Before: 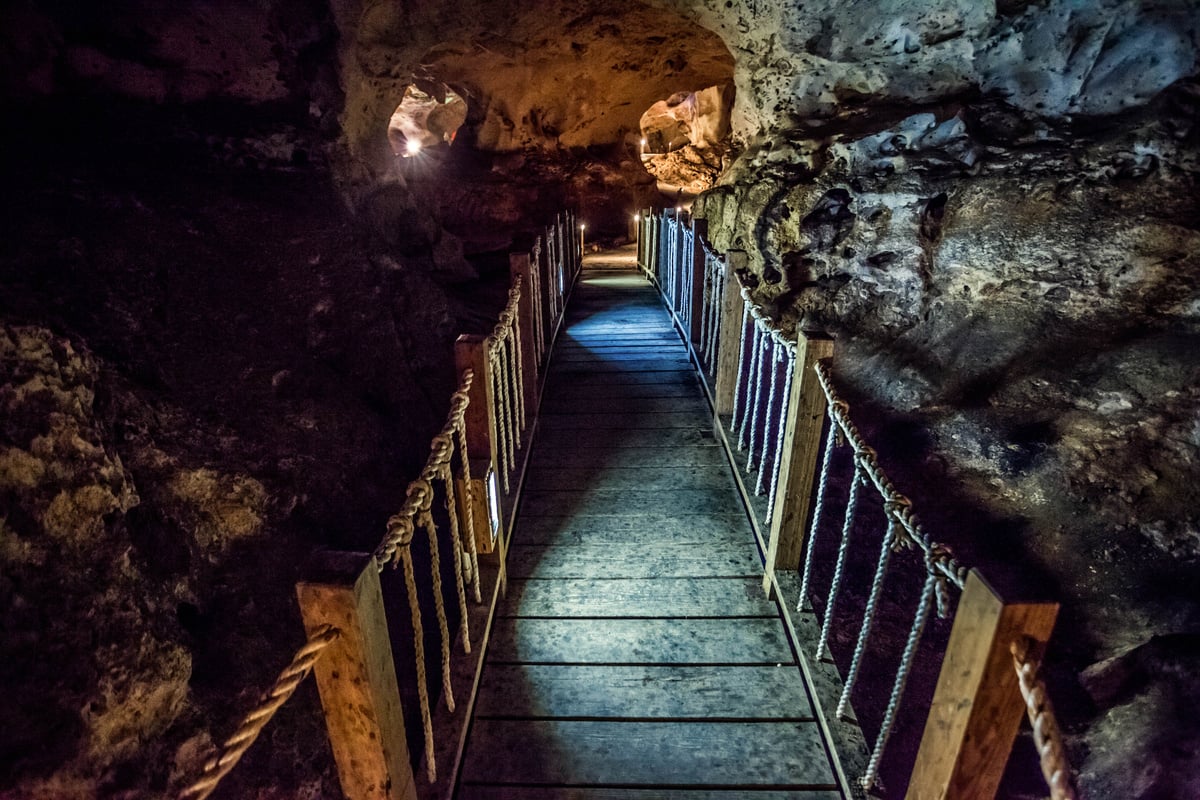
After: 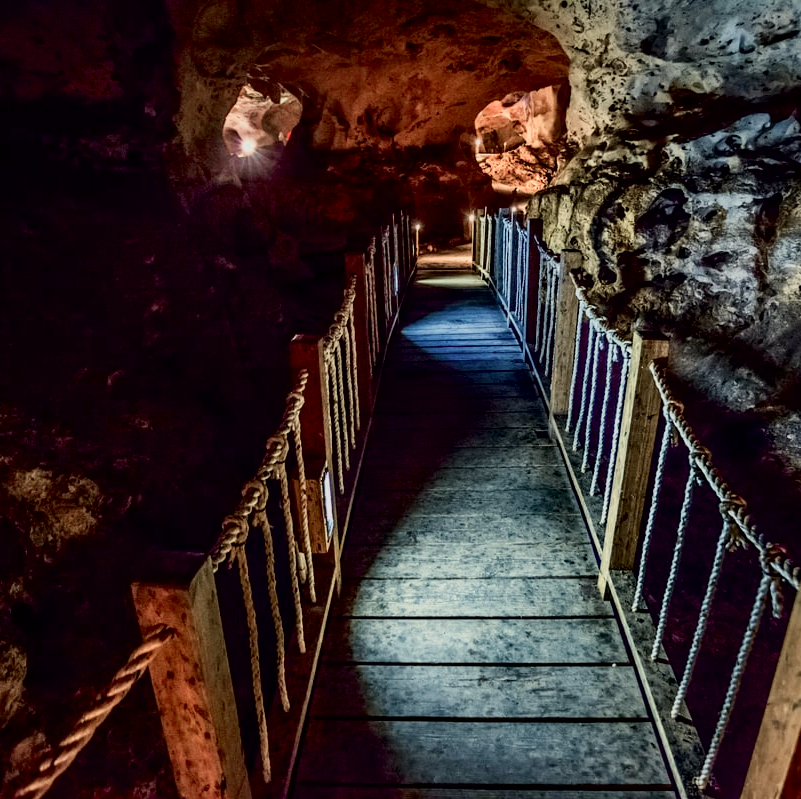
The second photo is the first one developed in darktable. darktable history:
crop and rotate: left 13.759%, right 19.464%
color zones: curves: ch0 [(0, 0.473) (0.001, 0.473) (0.226, 0.548) (0.4, 0.589) (0.525, 0.54) (0.728, 0.403) (0.999, 0.473) (1, 0.473)]; ch1 [(0, 0.619) (0.001, 0.619) (0.234, 0.388) (0.4, 0.372) (0.528, 0.422) (0.732, 0.53) (0.999, 0.619) (1, 0.619)]; ch2 [(0, 0.547) (0.001, 0.547) (0.226, 0.45) (0.4, 0.525) (0.525, 0.585) (0.8, 0.511) (0.999, 0.547) (1, 0.547)]
tone curve: curves: ch0 [(0, 0) (0.091, 0.066) (0.184, 0.16) (0.491, 0.519) (0.748, 0.765) (1, 0.919)]; ch1 [(0, 0) (0.179, 0.173) (0.322, 0.32) (0.424, 0.424) (0.502, 0.504) (0.56, 0.575) (0.631, 0.675) (0.777, 0.806) (1, 1)]; ch2 [(0, 0) (0.434, 0.447) (0.497, 0.498) (0.539, 0.566) (0.676, 0.691) (1, 1)], color space Lab, independent channels, preserve colors none
exposure: black level correction 0.009, exposure -0.163 EV, compensate highlight preservation false
